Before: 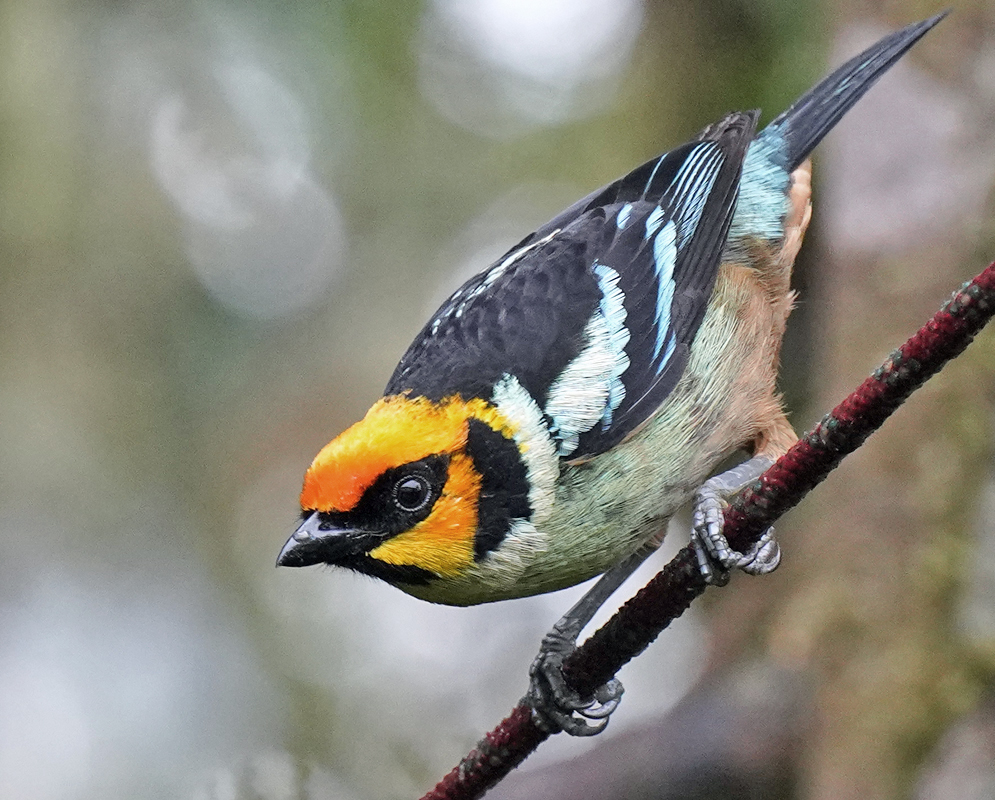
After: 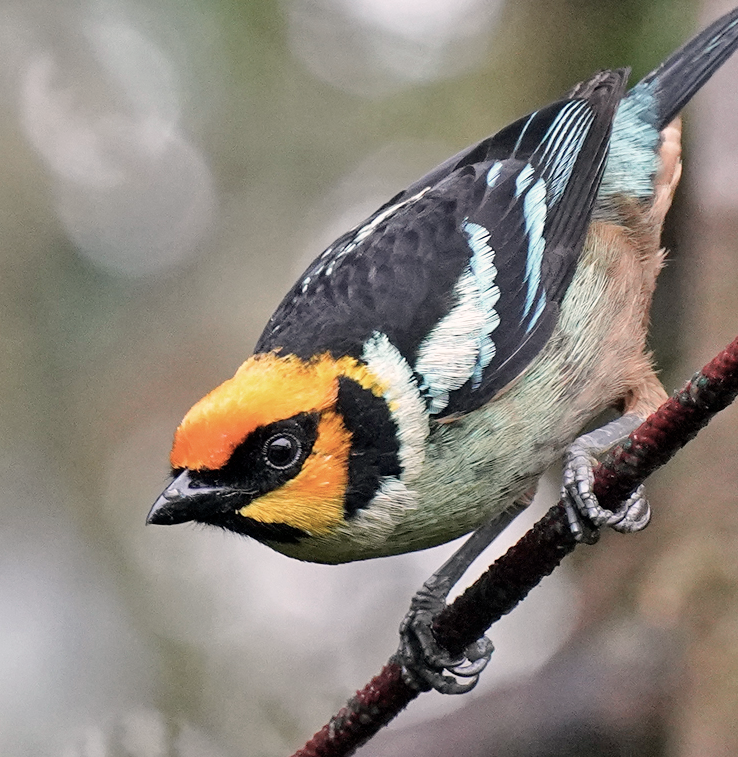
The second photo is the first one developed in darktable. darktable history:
color correction: highlights a* 5.59, highlights b* 5.24, saturation 0.68
crop and rotate: left 13.15%, top 5.251%, right 12.609%
